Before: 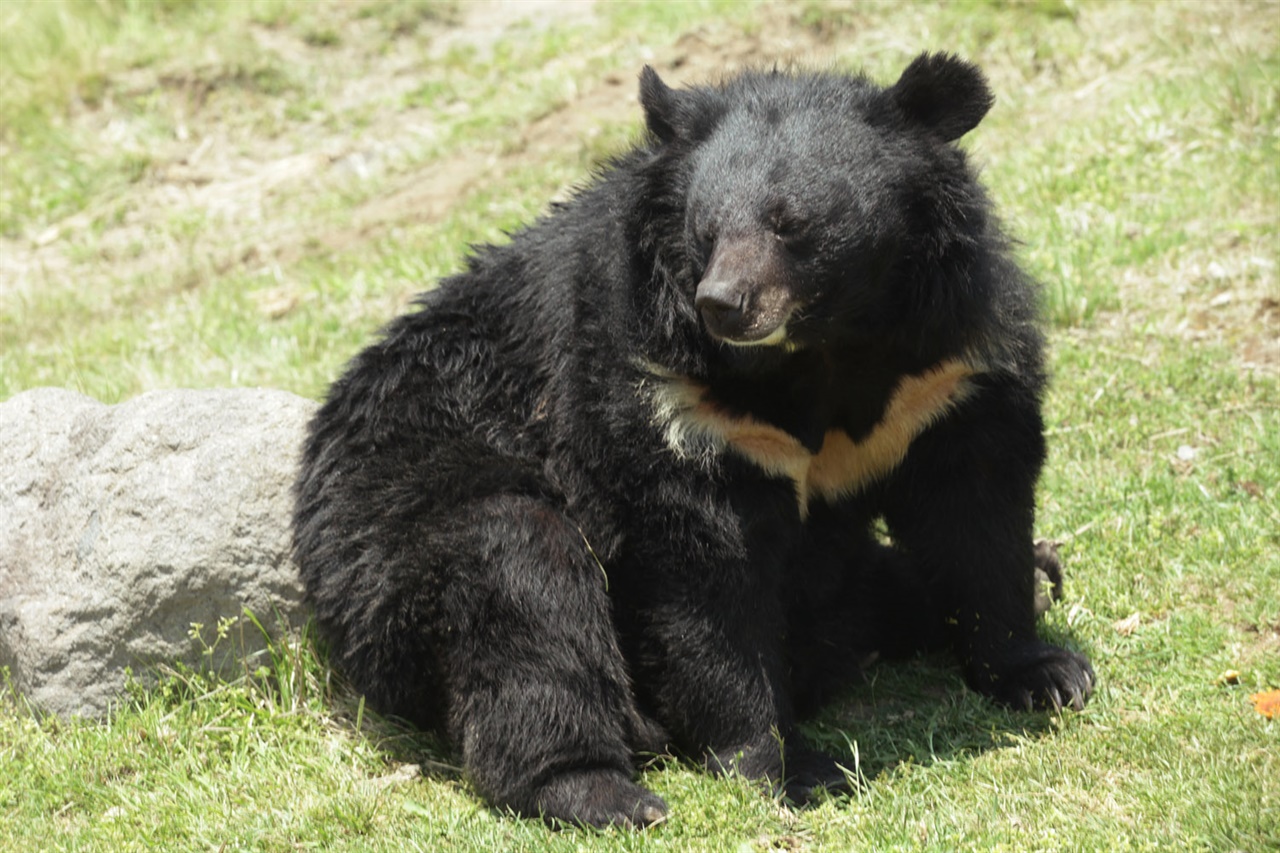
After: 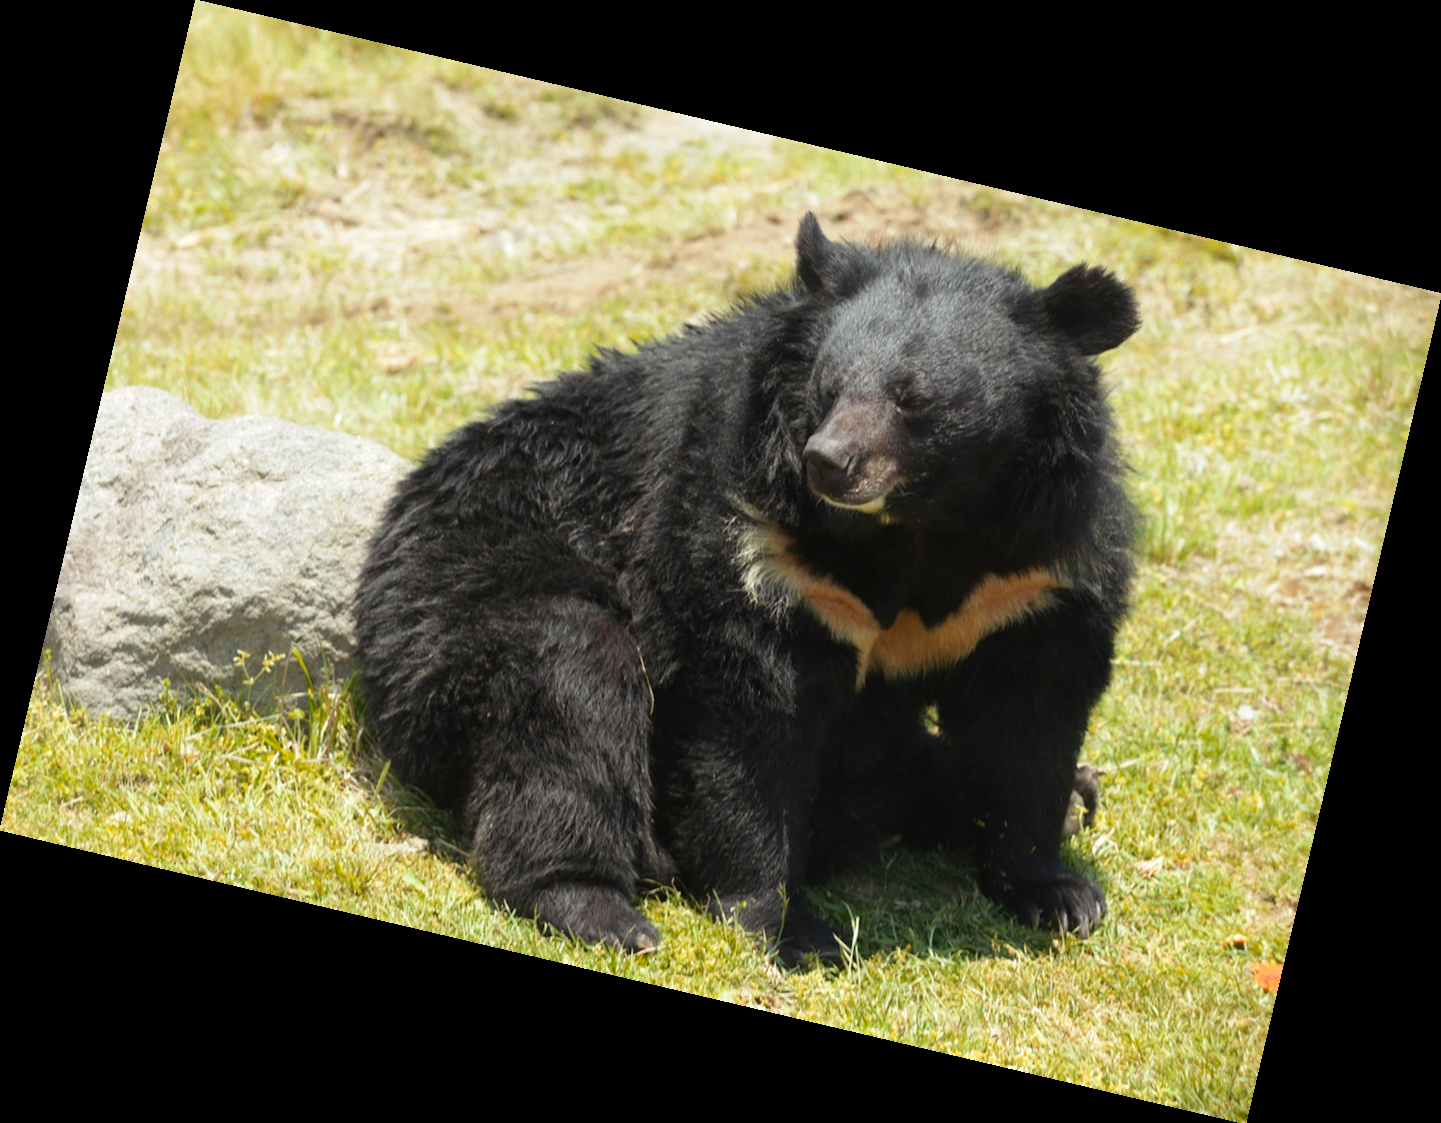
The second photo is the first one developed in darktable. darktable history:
rotate and perspective: rotation 13.27°, automatic cropping off
color zones: curves: ch1 [(0, 0.469) (0.072, 0.457) (0.243, 0.494) (0.429, 0.5) (0.571, 0.5) (0.714, 0.5) (0.857, 0.5) (1, 0.469)]; ch2 [(0, 0.499) (0.143, 0.467) (0.242, 0.436) (0.429, 0.493) (0.571, 0.5) (0.714, 0.5) (0.857, 0.5) (1, 0.499)]
color balance: output saturation 120%
white balance: emerald 1
